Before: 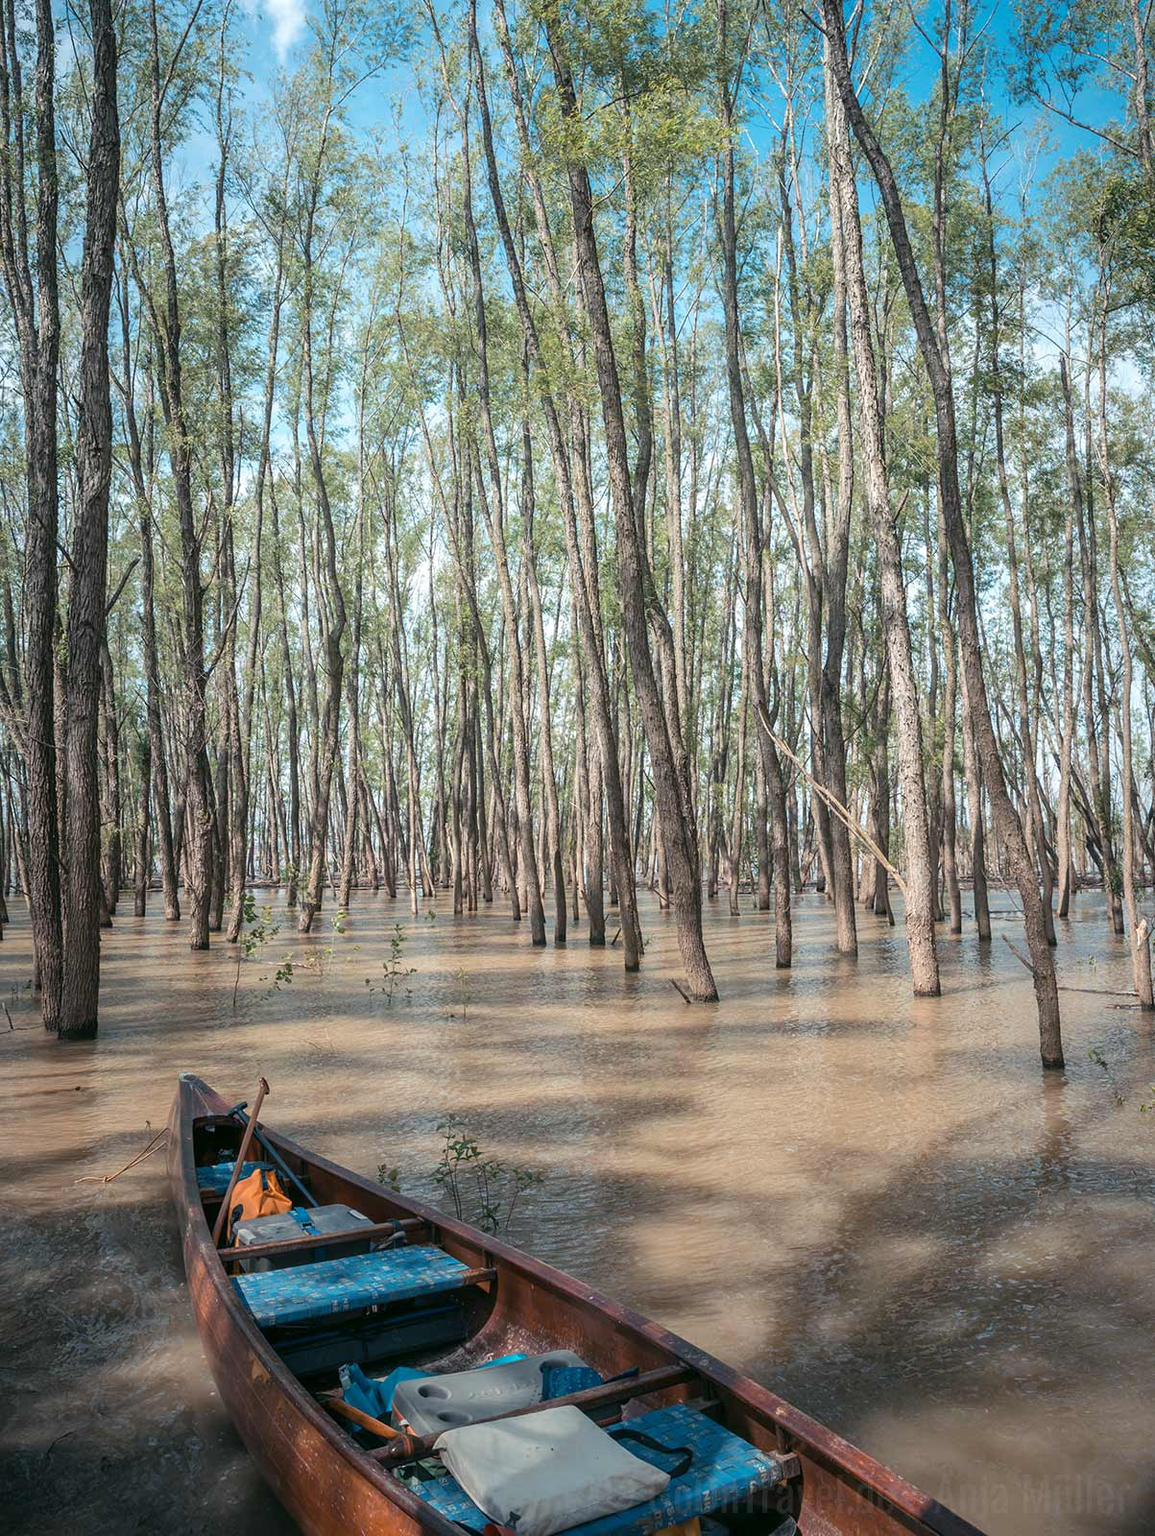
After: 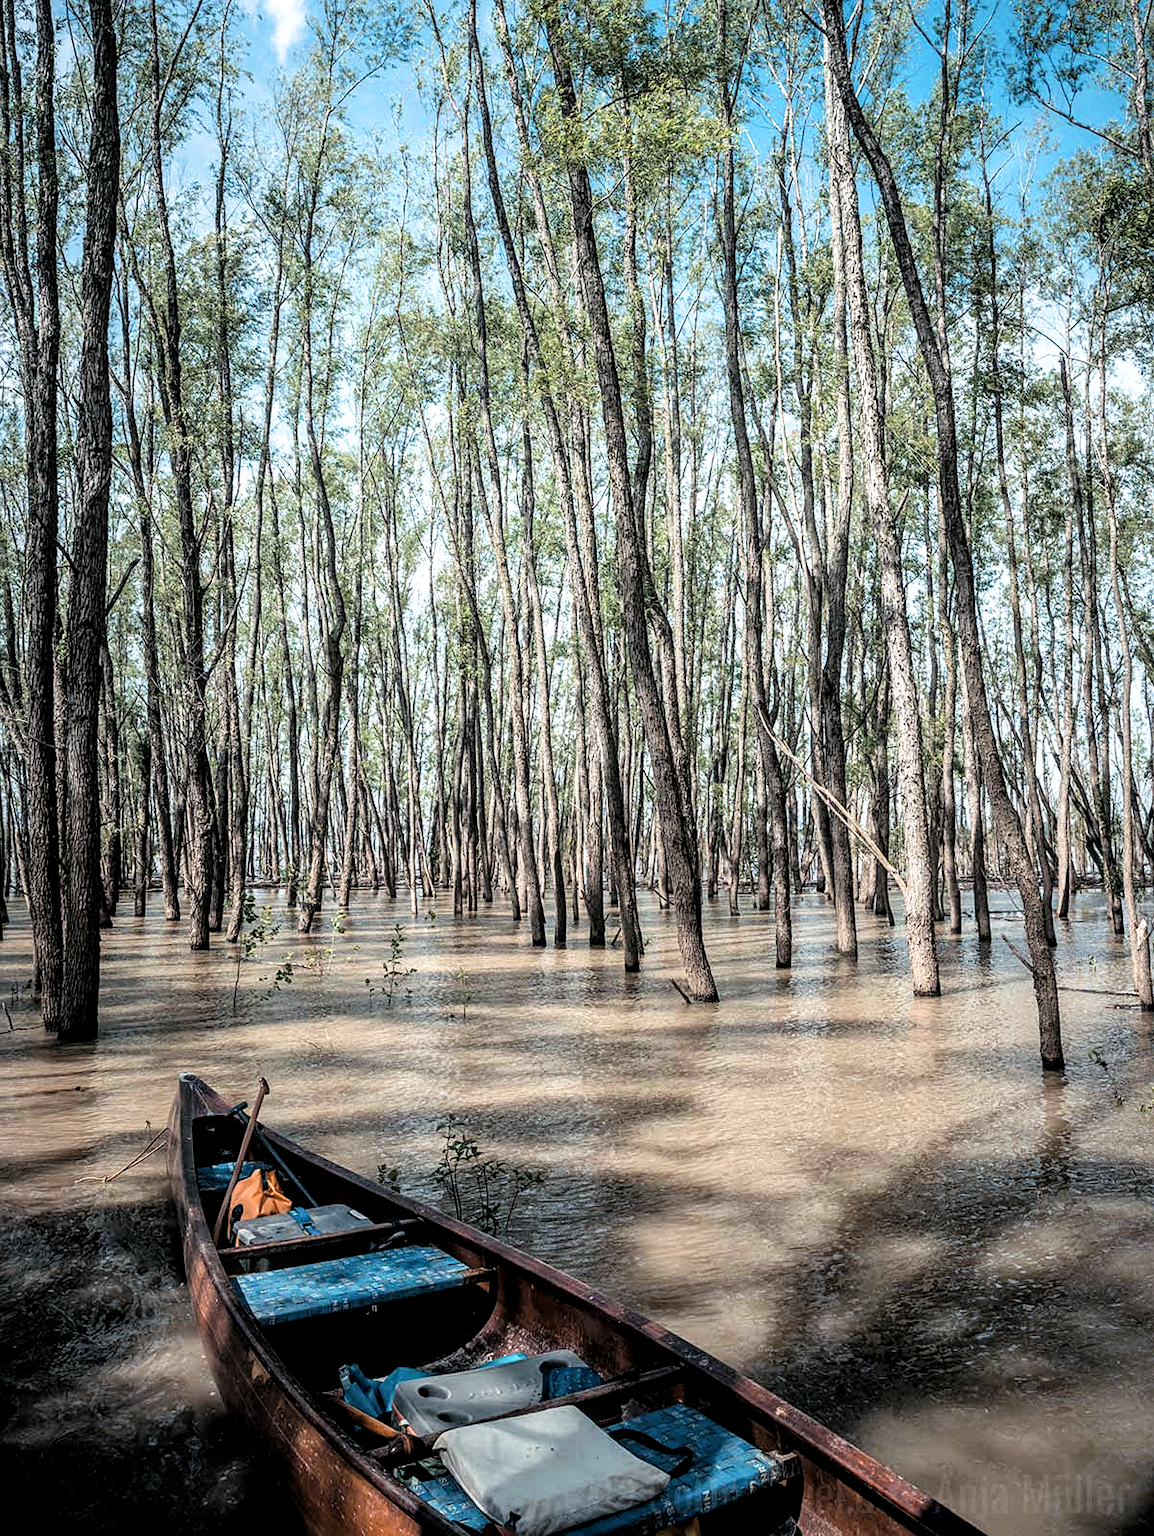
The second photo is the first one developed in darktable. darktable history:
filmic rgb: black relative exposure -3.57 EV, white relative exposure 2.29 EV, hardness 3.41
local contrast: on, module defaults
white balance: red 0.982, blue 1.018
sharpen: amount 0.2
